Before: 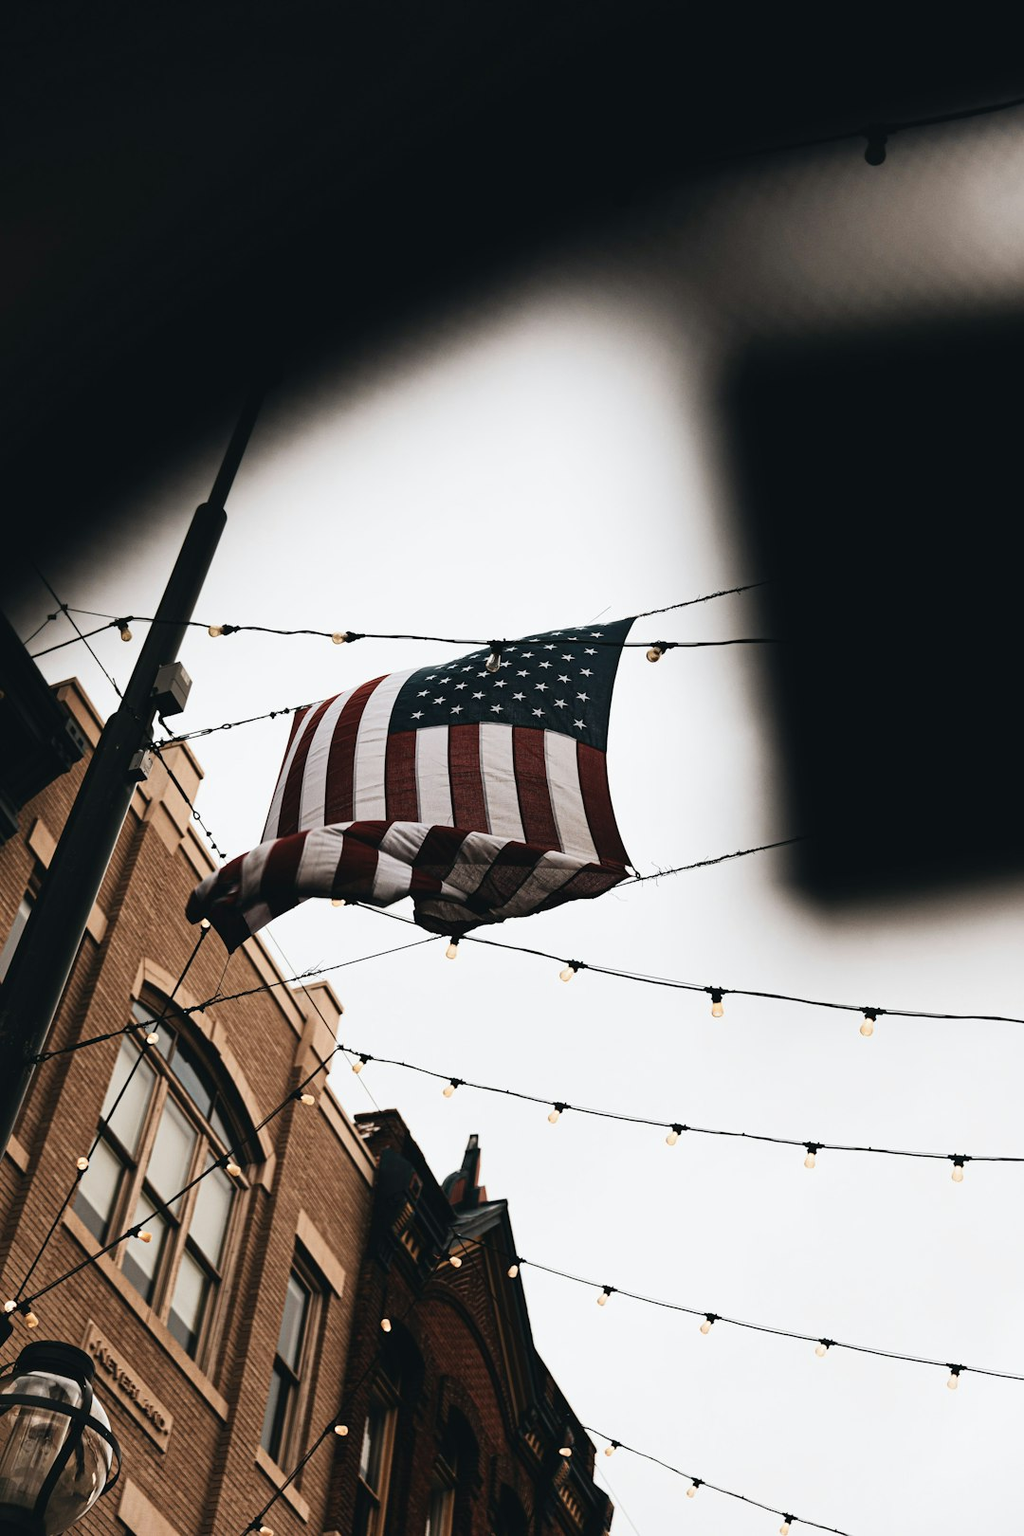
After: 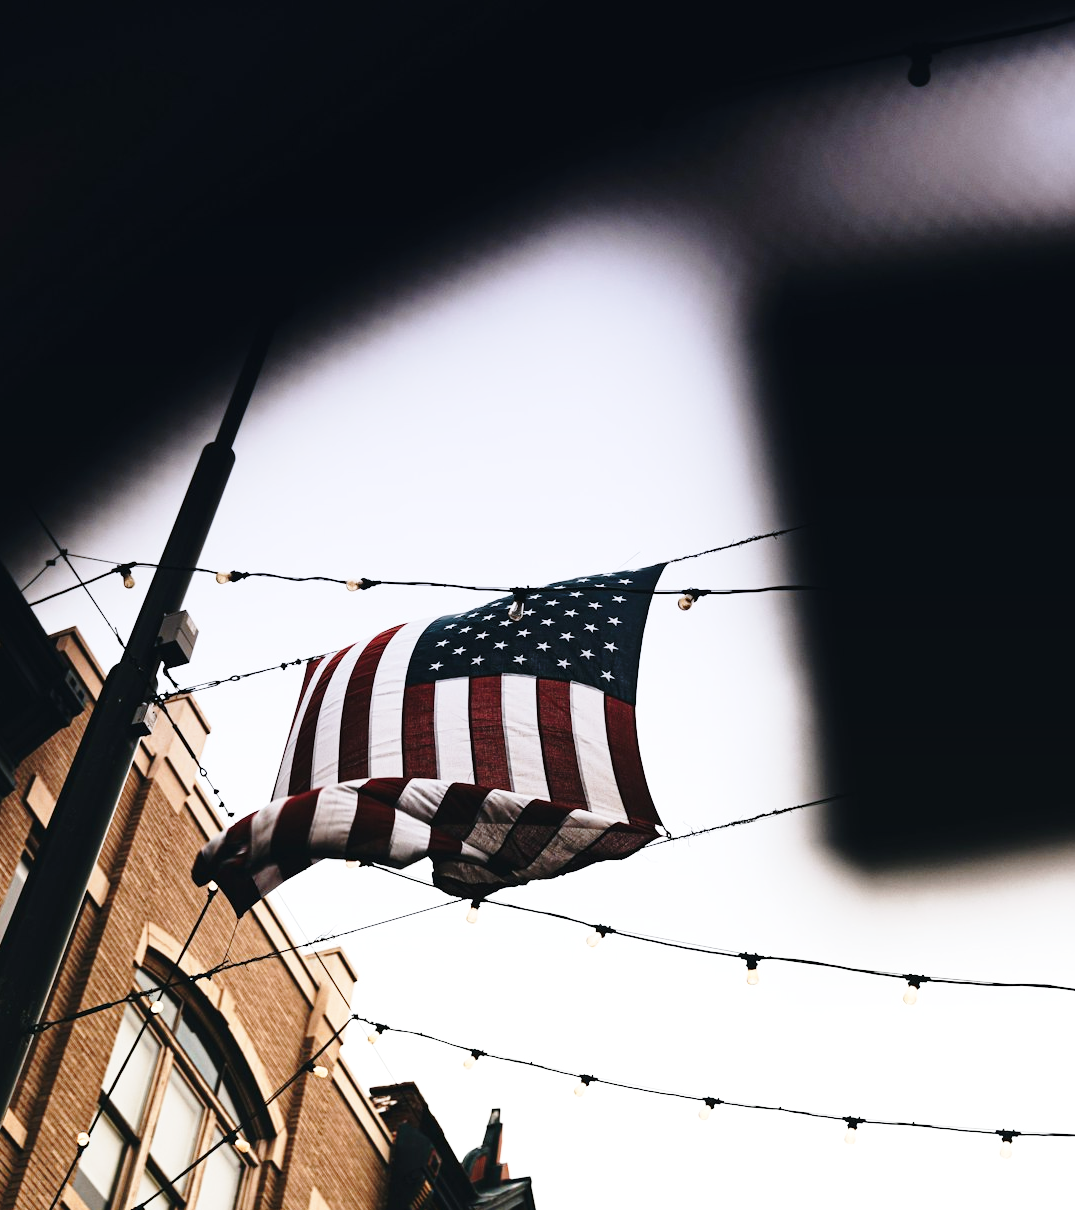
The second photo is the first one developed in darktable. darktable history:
graduated density: hue 238.83°, saturation 50%
crop: left 0.387%, top 5.469%, bottom 19.809%
base curve: curves: ch0 [(0, 0) (0.028, 0.03) (0.121, 0.232) (0.46, 0.748) (0.859, 0.968) (1, 1)], preserve colors none
exposure: exposure 0.2 EV, compensate highlight preservation false
